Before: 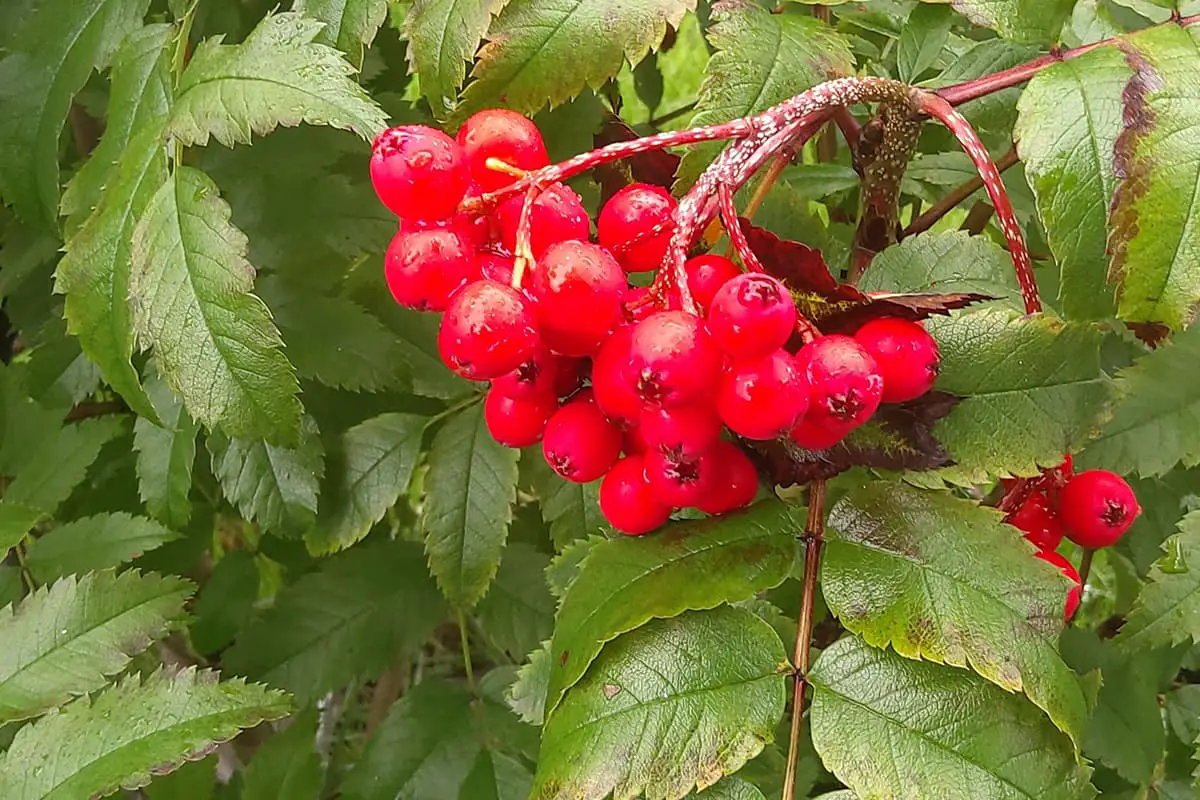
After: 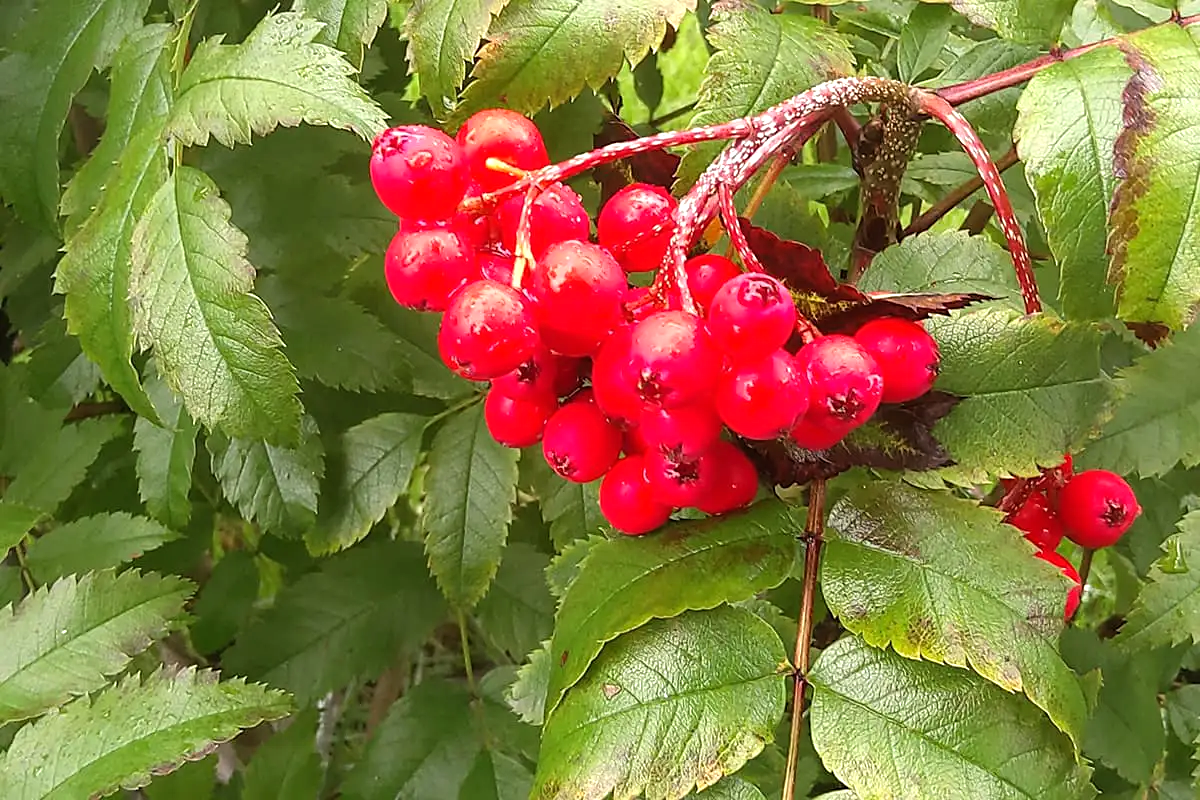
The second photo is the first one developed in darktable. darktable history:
tone equalizer: -8 EV -0.442 EV, -7 EV -0.387 EV, -6 EV -0.359 EV, -5 EV -0.257 EV, -3 EV 0.196 EV, -2 EV 0.353 EV, -1 EV 0.409 EV, +0 EV 0.393 EV, mask exposure compensation -0.511 EV
sharpen: amount 0.206
